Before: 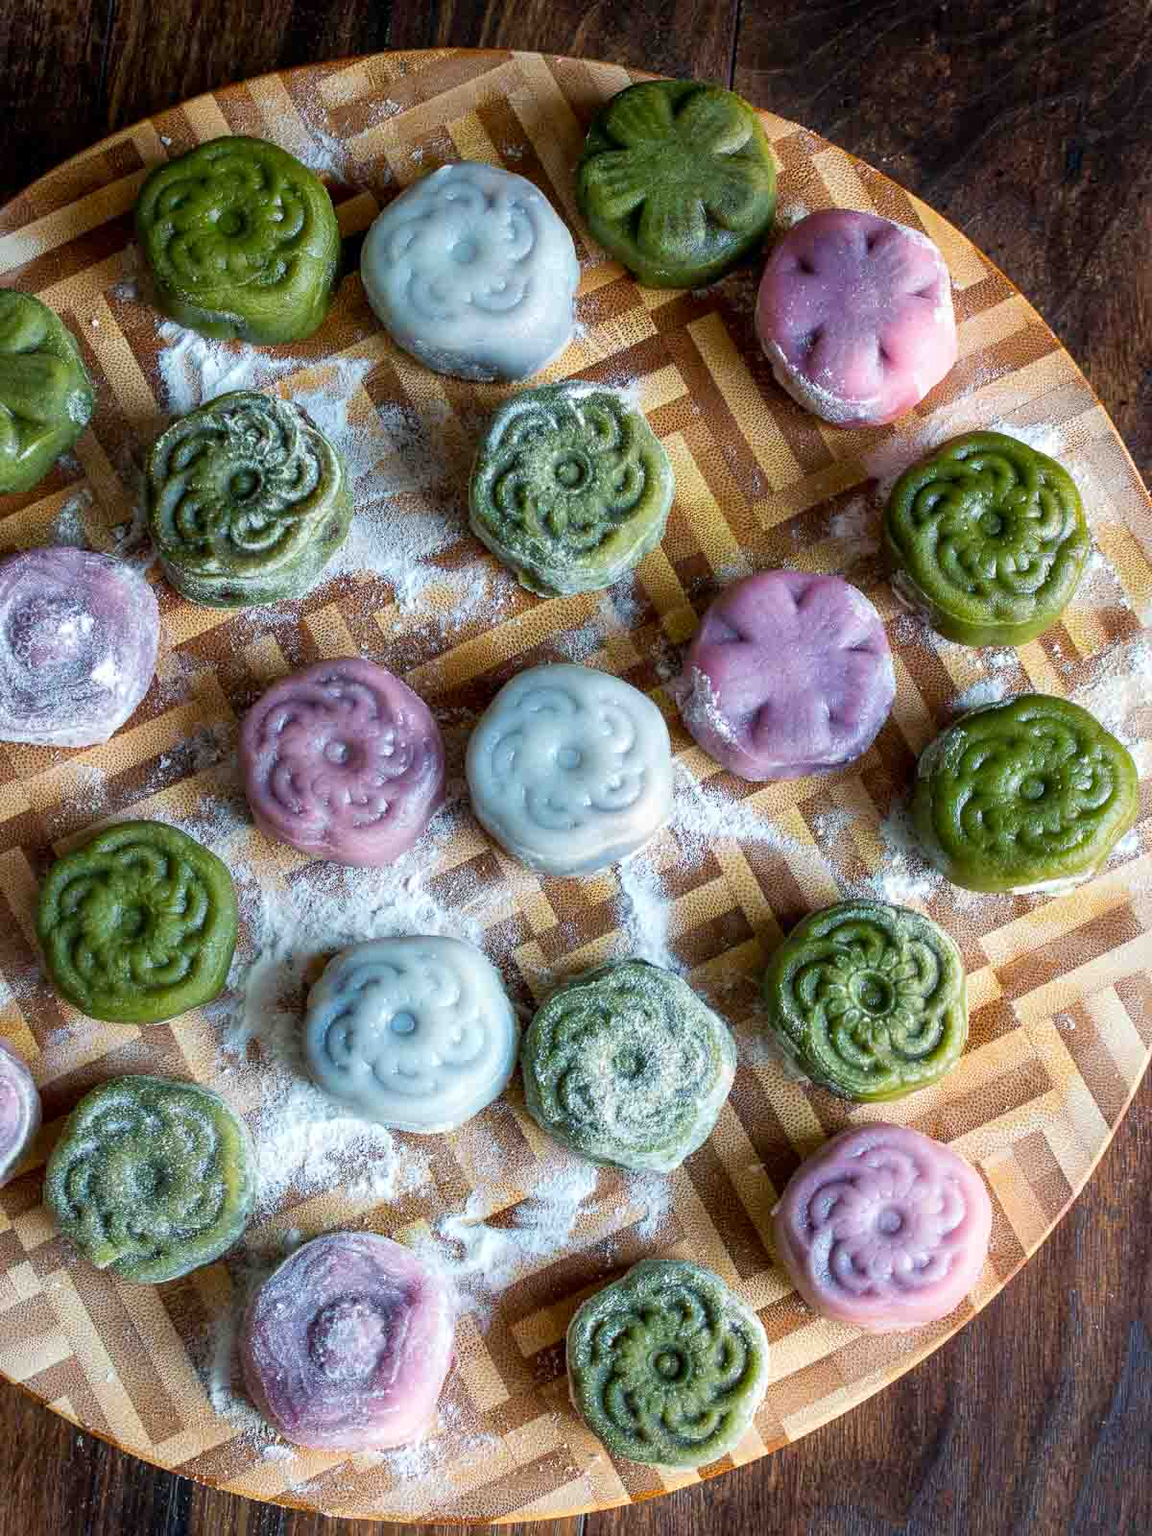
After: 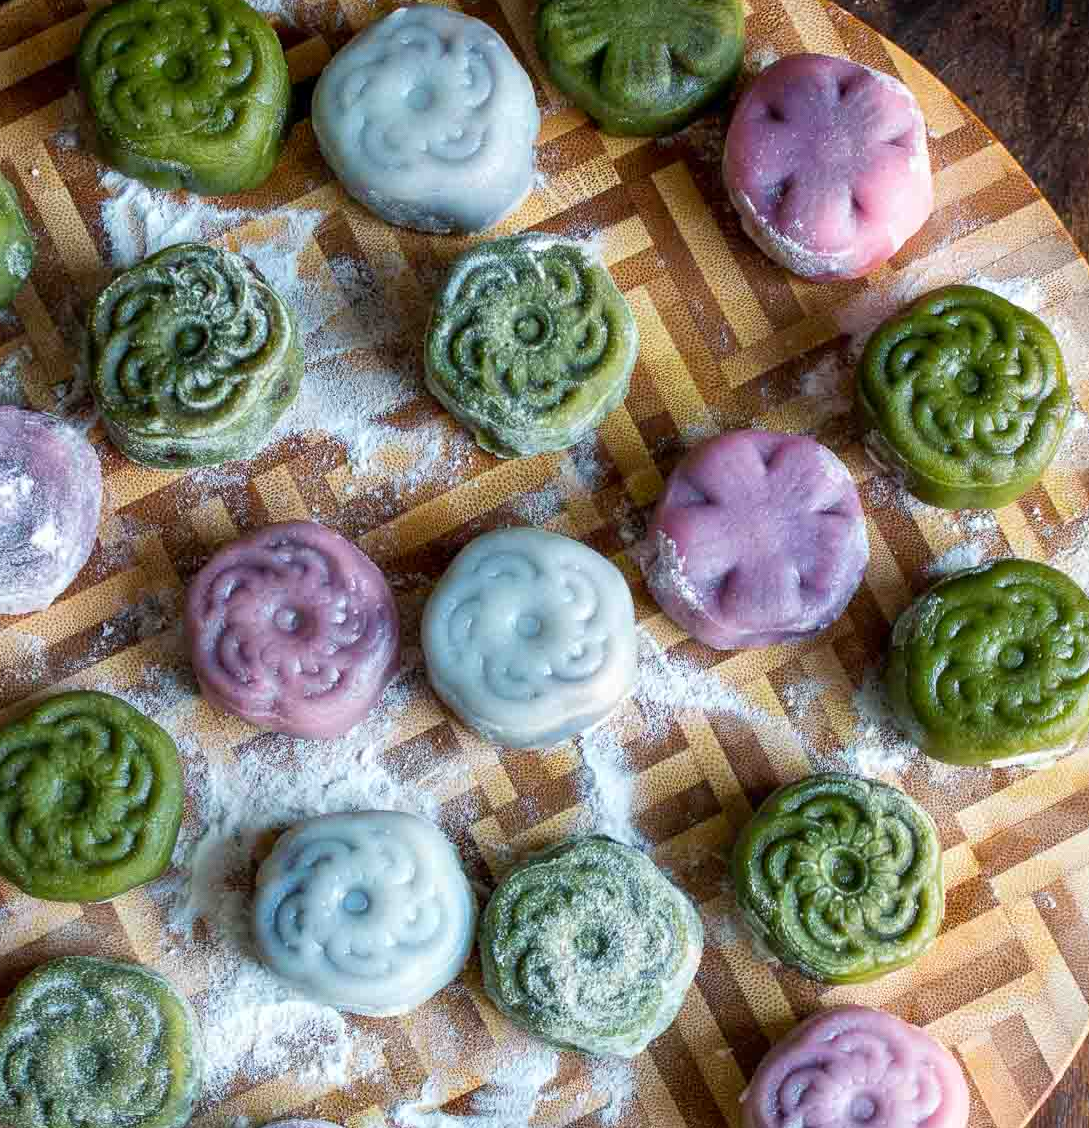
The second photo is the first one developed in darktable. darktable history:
crop: left 5.416%, top 10.284%, right 3.761%, bottom 19.18%
